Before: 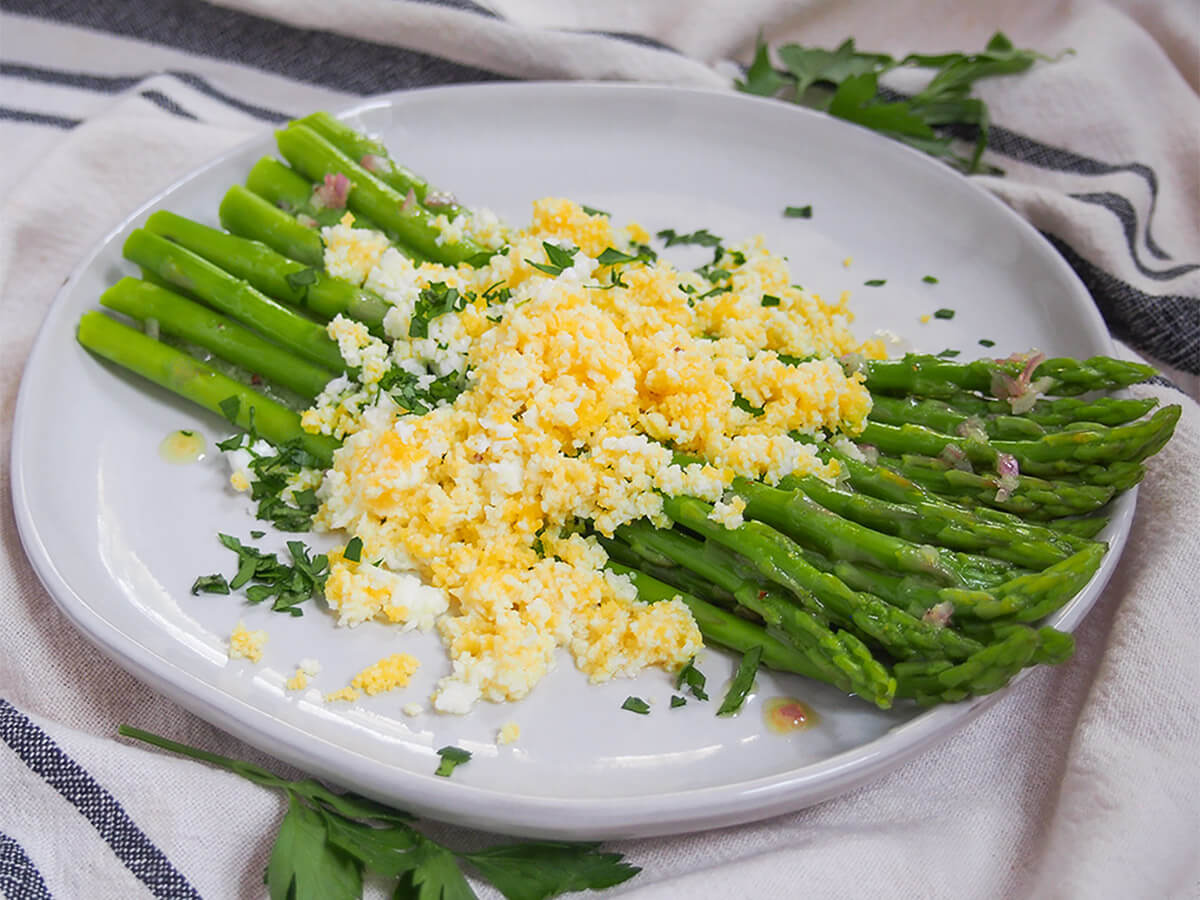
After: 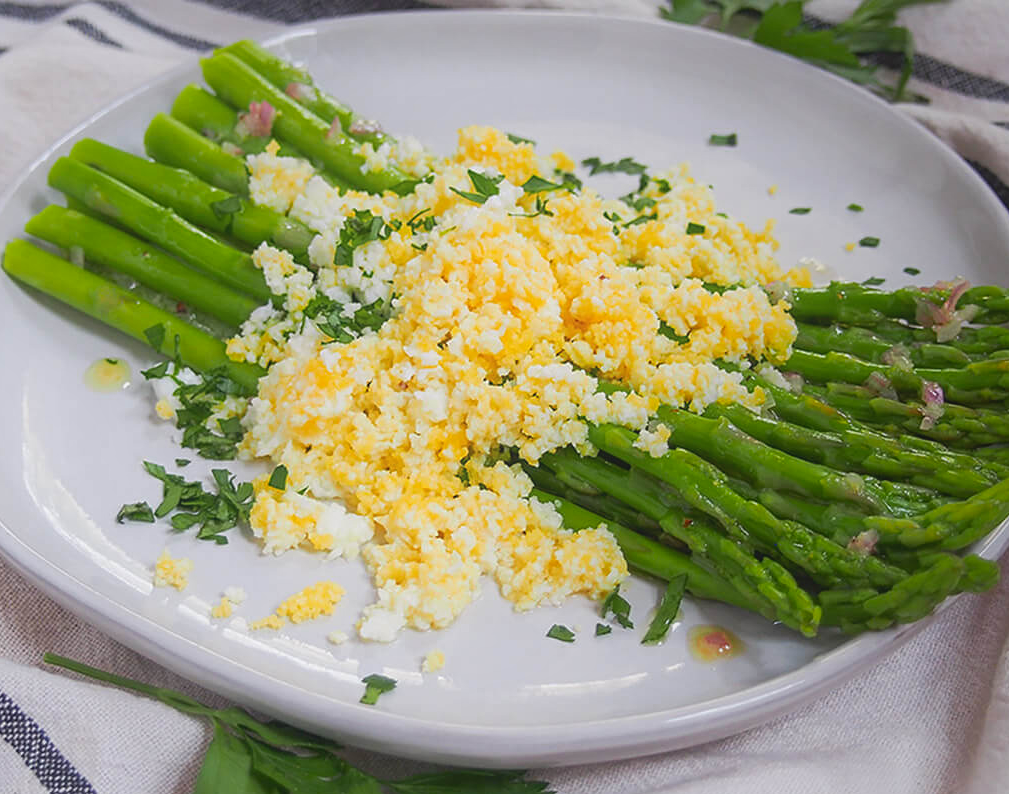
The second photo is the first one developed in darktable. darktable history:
tone equalizer: mask exposure compensation -0.485 EV
contrast equalizer: octaves 7, y [[0.439, 0.44, 0.442, 0.457, 0.493, 0.498], [0.5 ×6], [0.5 ×6], [0 ×6], [0 ×6]]
contrast brightness saturation: contrast 0.03, brightness -0.042
sharpen: radius 2.876, amount 0.878, threshold 47.217
crop: left 6.323%, top 8.109%, right 9.551%, bottom 3.597%
